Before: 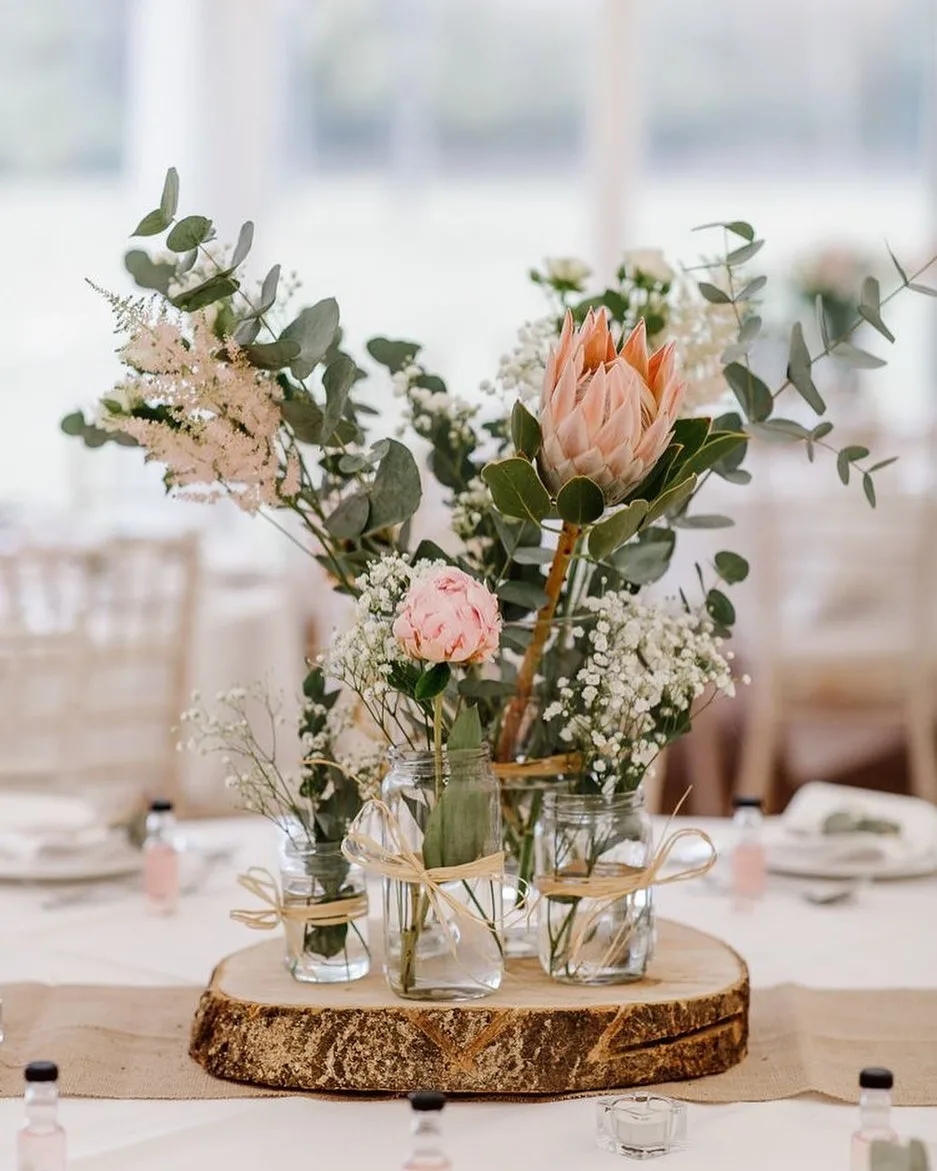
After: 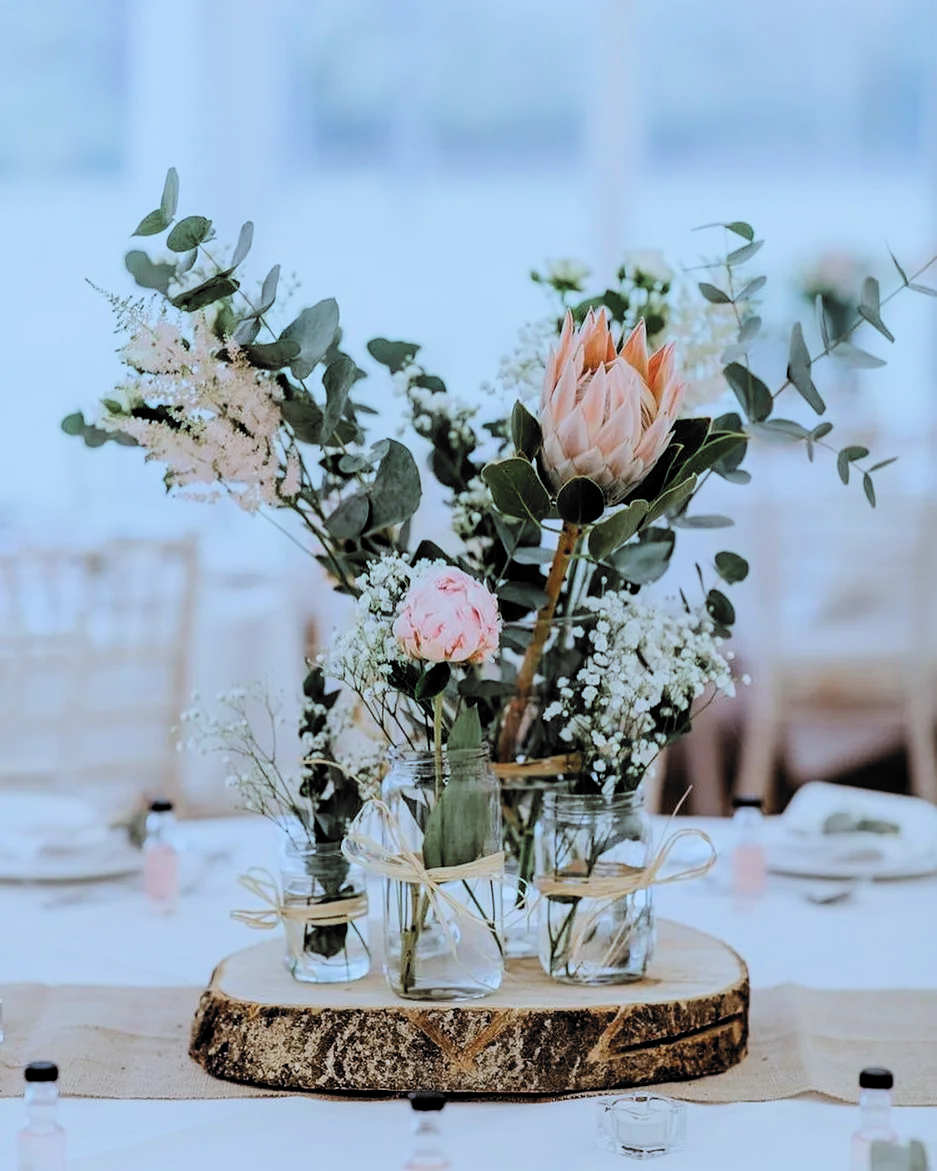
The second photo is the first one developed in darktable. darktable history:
filmic rgb: black relative exposure -5.02 EV, white relative exposure 3.95 EV, hardness 2.88, contrast 1.298, highlights saturation mix -28.83%, color science v6 (2022)
color calibration: x 0.398, y 0.386, temperature 3702.15 K
